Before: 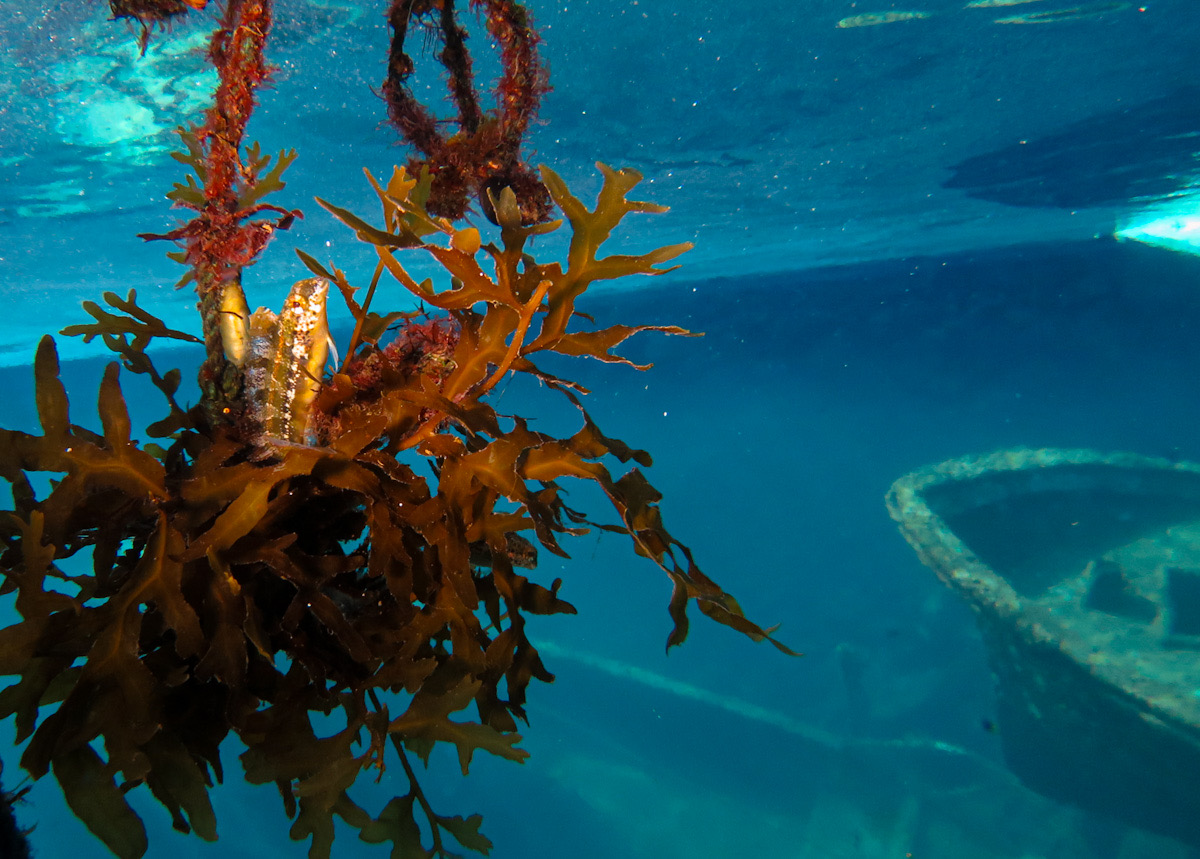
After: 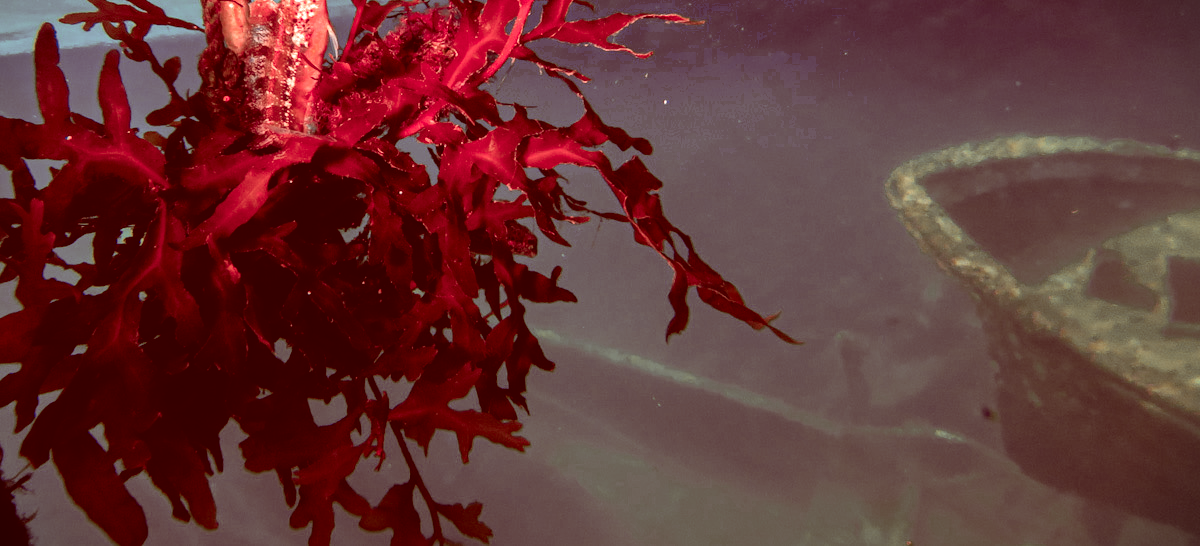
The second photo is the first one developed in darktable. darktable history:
crop and rotate: top 36.418%
color zones: curves: ch0 [(0.006, 0.385) (0.143, 0.563) (0.243, 0.321) (0.352, 0.464) (0.516, 0.456) (0.625, 0.5) (0.75, 0.5) (0.875, 0.5)]; ch1 [(0, 0.5) (0.134, 0.504) (0.246, 0.463) (0.421, 0.515) (0.5, 0.56) (0.625, 0.5) (0.75, 0.5) (0.875, 0.5)]; ch2 [(0, 0.5) (0.131, 0.426) (0.307, 0.289) (0.38, 0.188) (0.513, 0.216) (0.625, 0.548) (0.75, 0.468) (0.838, 0.396) (0.971, 0.311)]
color correction: highlights a* 9.5, highlights b* 8.78, shadows a* 39.37, shadows b* 39.84, saturation 0.824
local contrast: on, module defaults
vignetting: fall-off start 99.4%, width/height ratio 1.302
